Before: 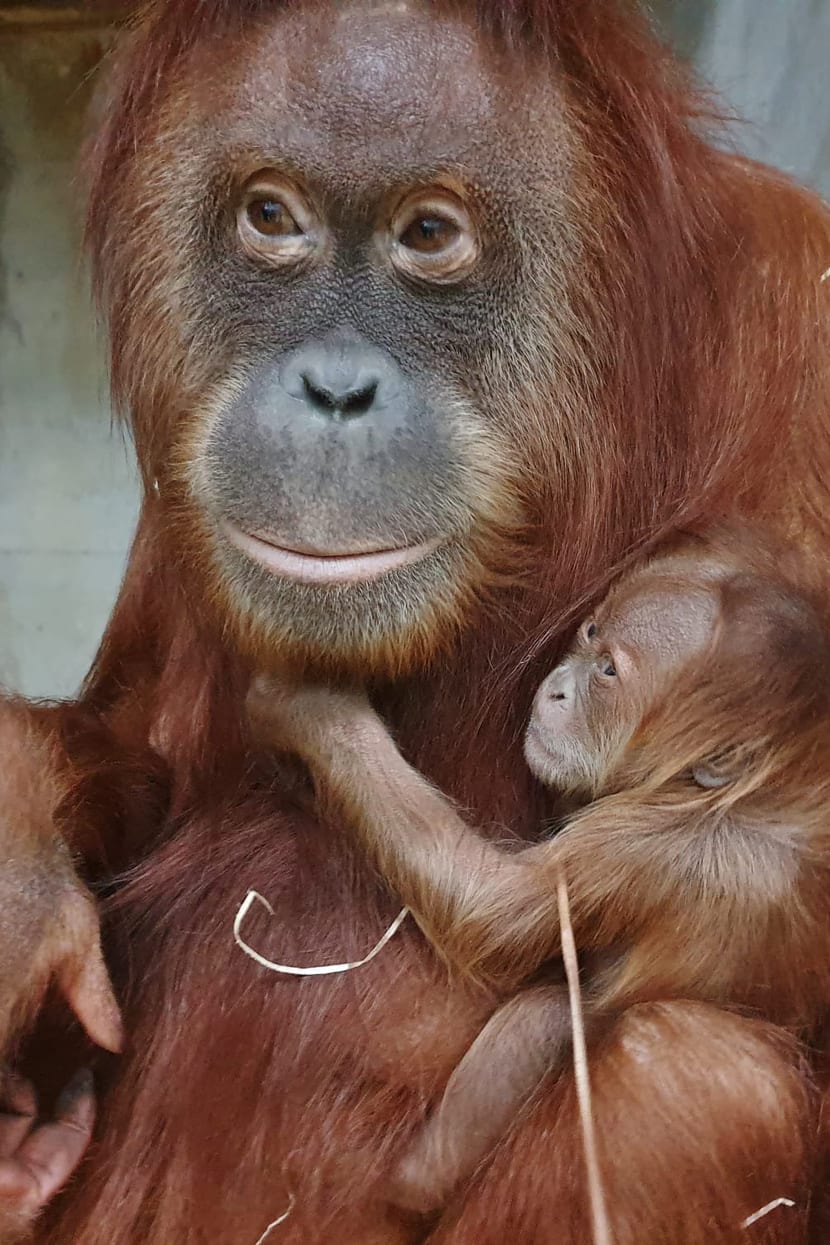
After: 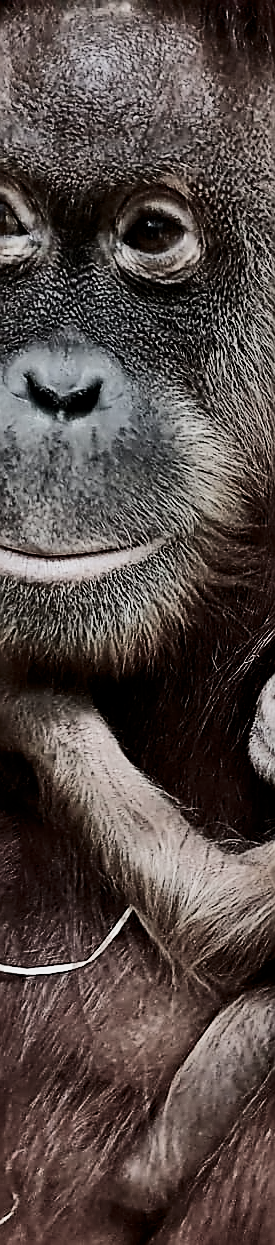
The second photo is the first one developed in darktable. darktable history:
sharpen: radius 1.349, amount 1.239, threshold 0.613
crop: left 33.28%, right 33.535%
shadows and highlights: low approximation 0.01, soften with gaussian
haze removal: compatibility mode true, adaptive false
filmic rgb: black relative exposure -5.05 EV, white relative exposure 3.97 EV, hardness 2.91, contrast 1.408, highlights saturation mix -30.77%, color science v5 (2021), contrast in shadows safe, contrast in highlights safe
contrast brightness saturation: contrast 0.193, brightness -0.237, saturation 0.117
exposure: black level correction 0.001, exposure 0.016 EV, compensate highlight preservation false
